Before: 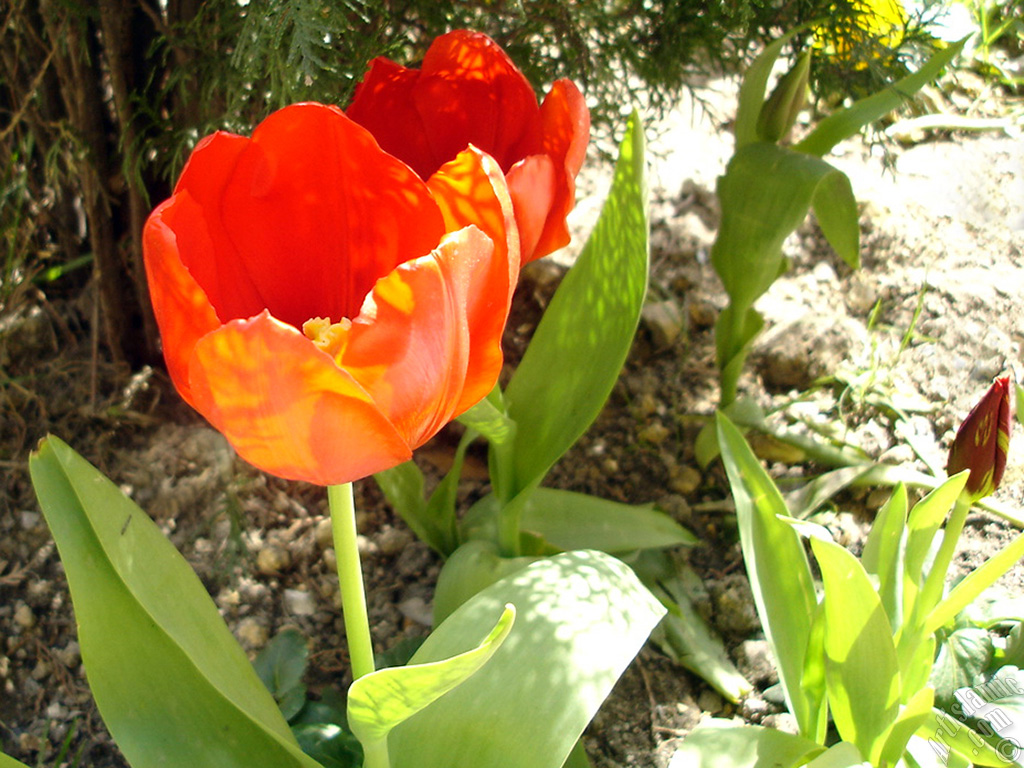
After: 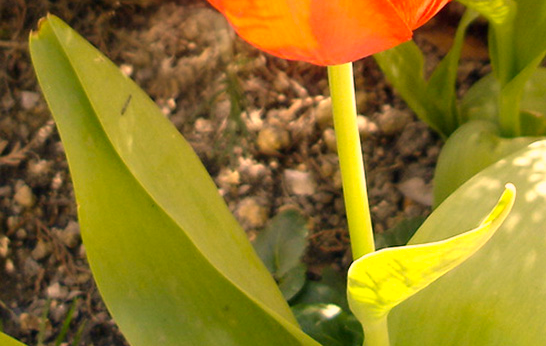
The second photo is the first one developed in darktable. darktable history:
crop and rotate: top 54.778%, right 46.61%, bottom 0.159%
color correction: highlights a* 21.16, highlights b* 19.61
exposure: exposure 0.127 EV, compensate highlight preservation false
